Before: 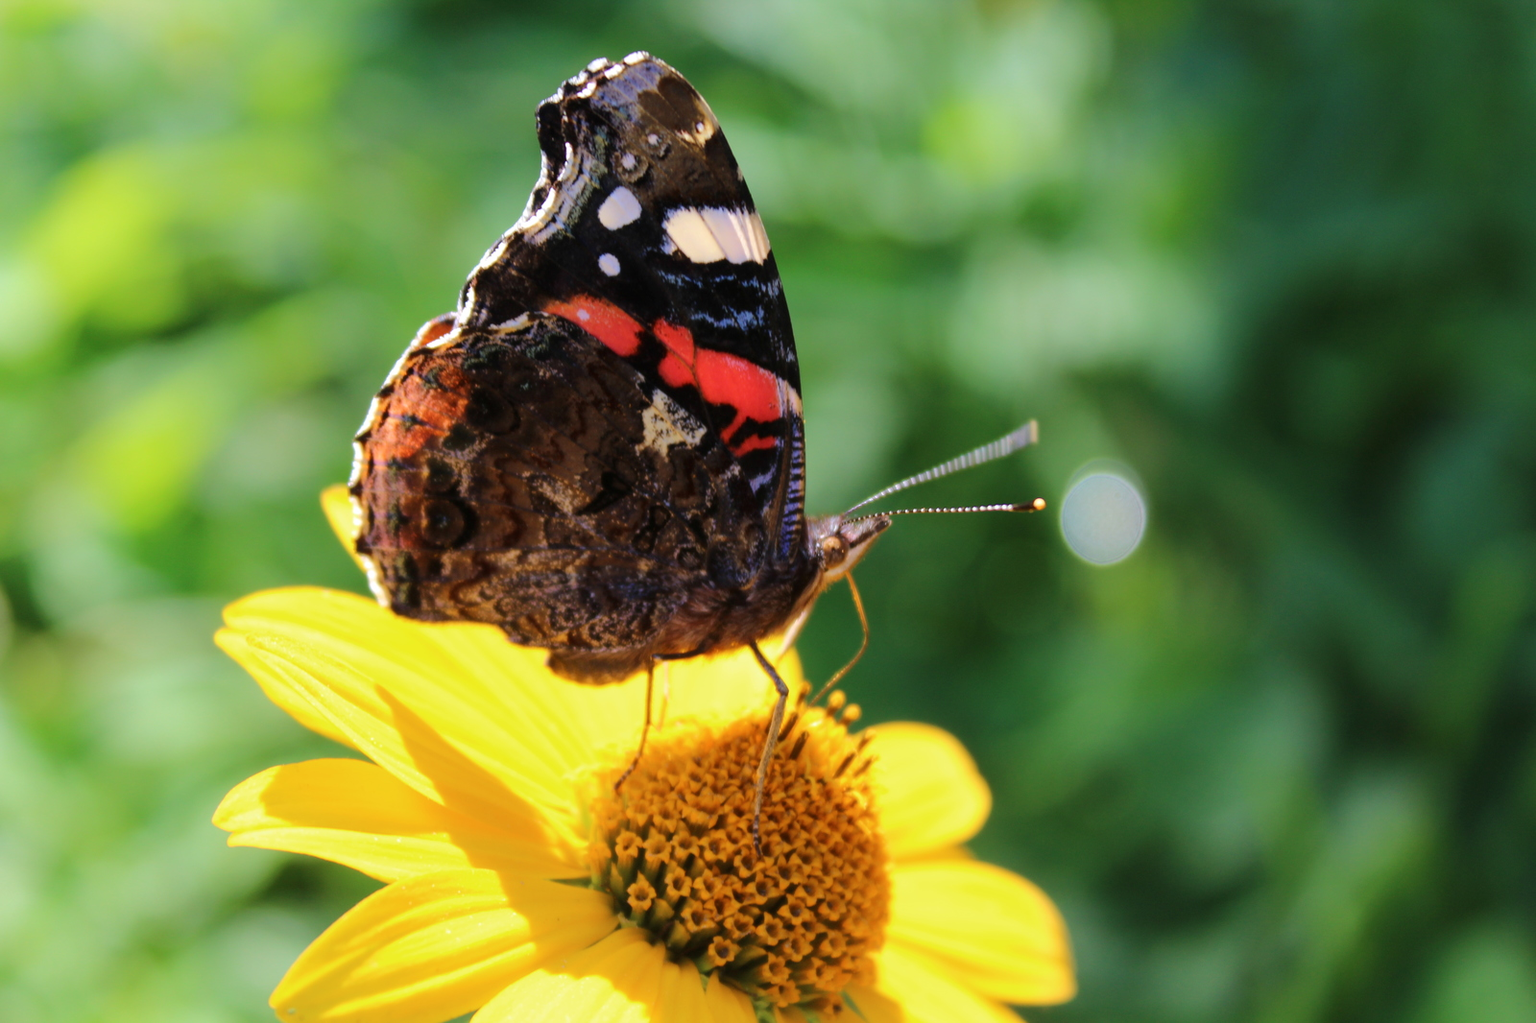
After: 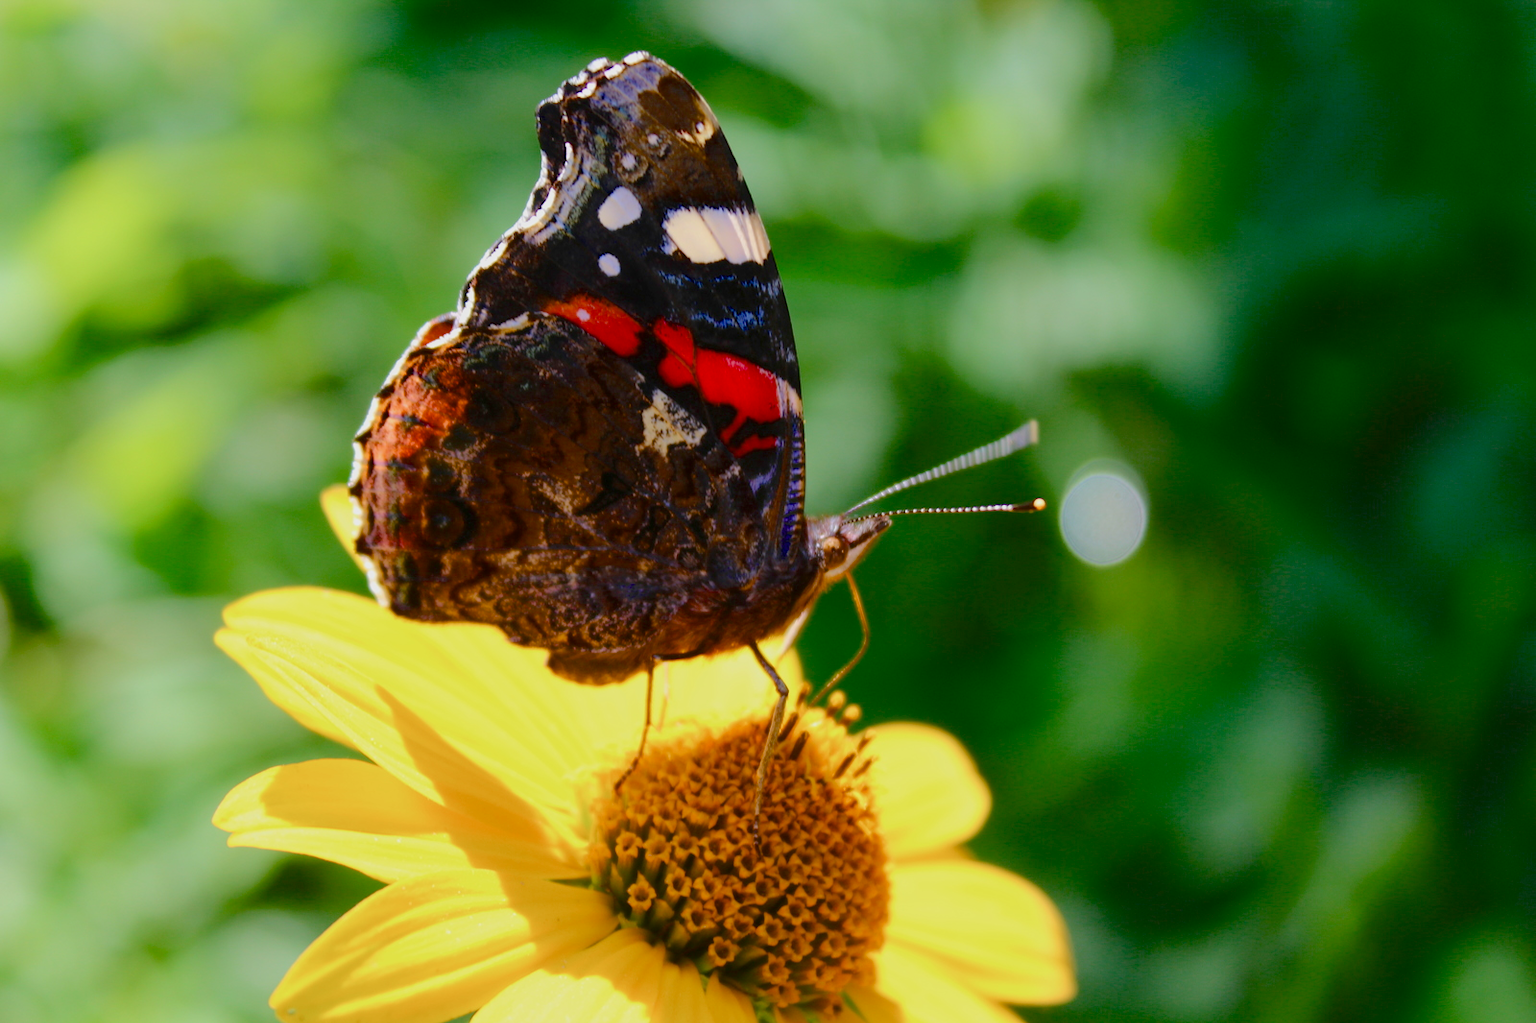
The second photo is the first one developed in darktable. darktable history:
color balance rgb: perceptual saturation grading › global saturation 20%, perceptual saturation grading › highlights -25.614%, perceptual saturation grading › shadows 24.204%, global vibrance -7.979%, contrast -12.615%, saturation formula JzAzBz (2021)
